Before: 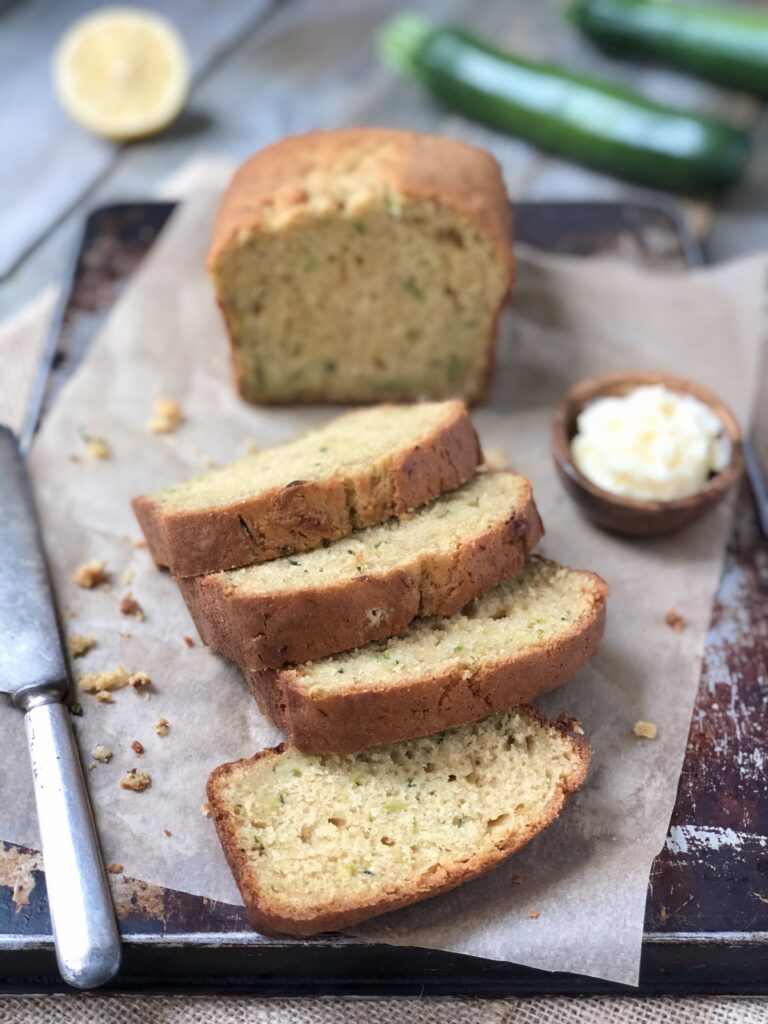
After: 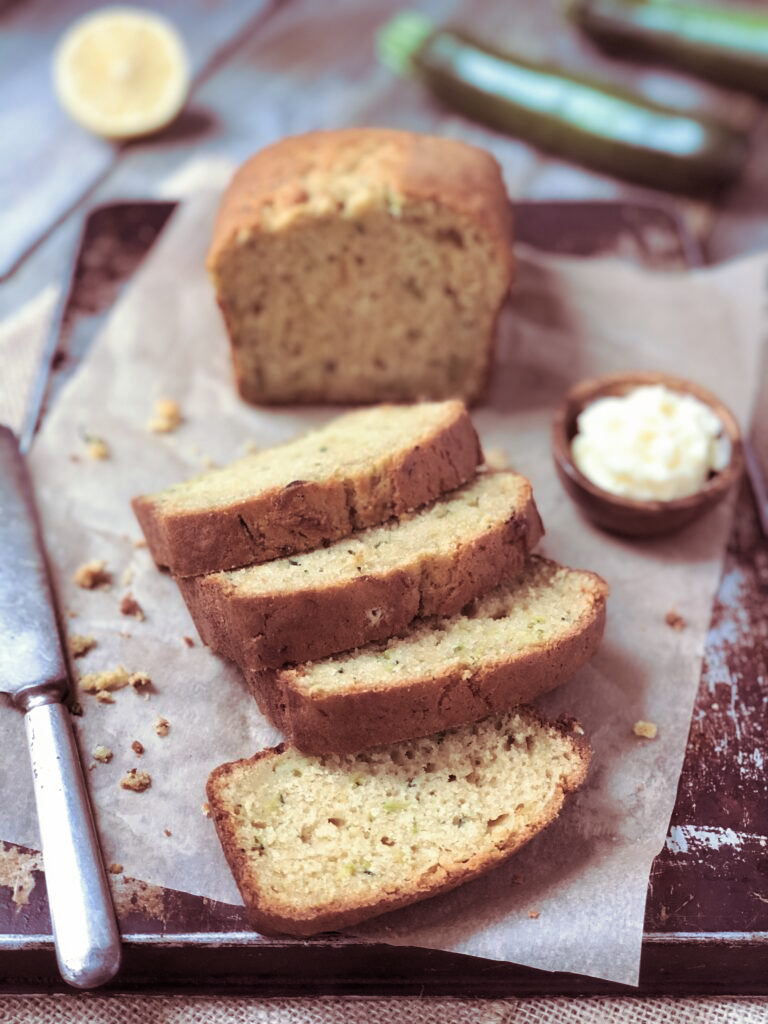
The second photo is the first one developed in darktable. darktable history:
split-toning: on, module defaults
fill light: on, module defaults
